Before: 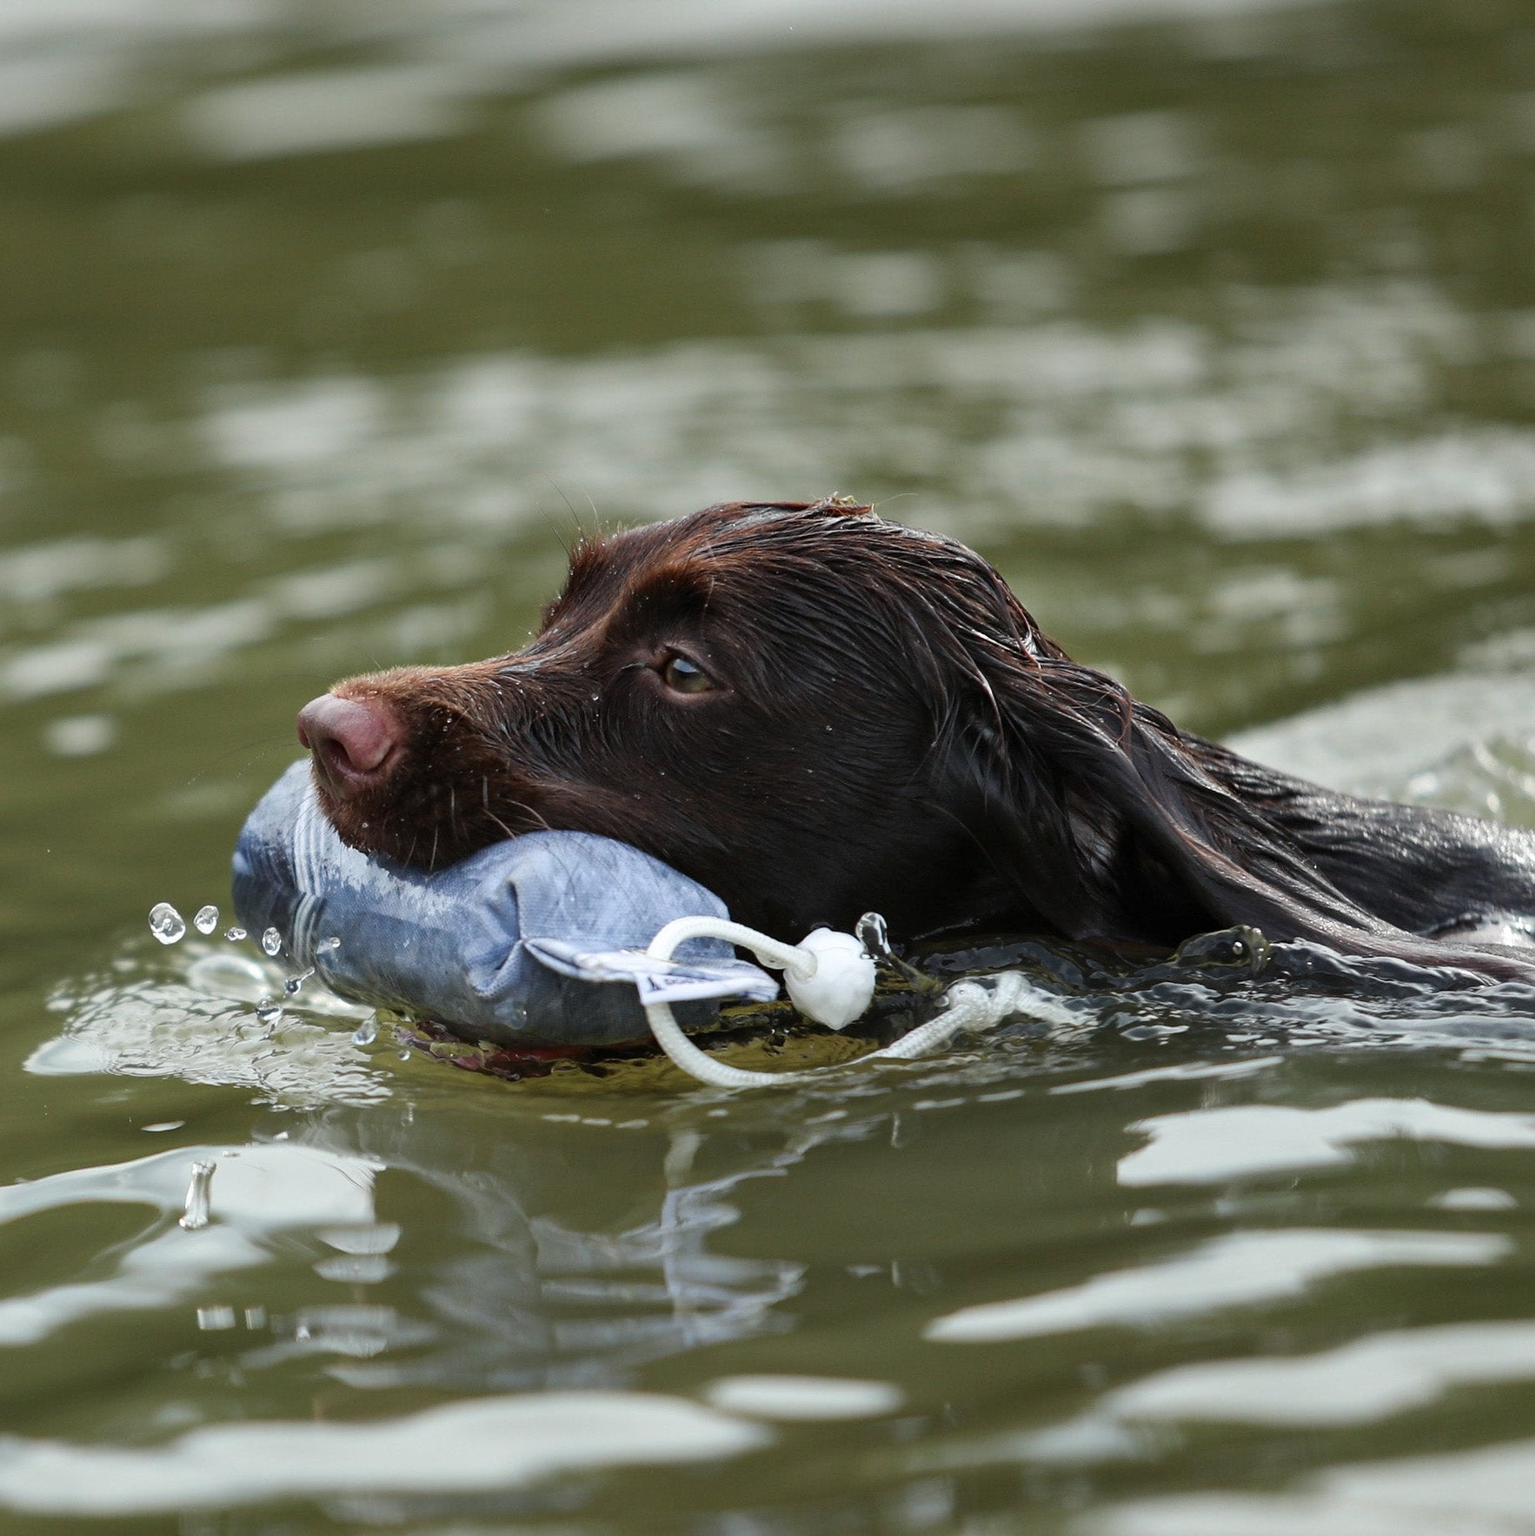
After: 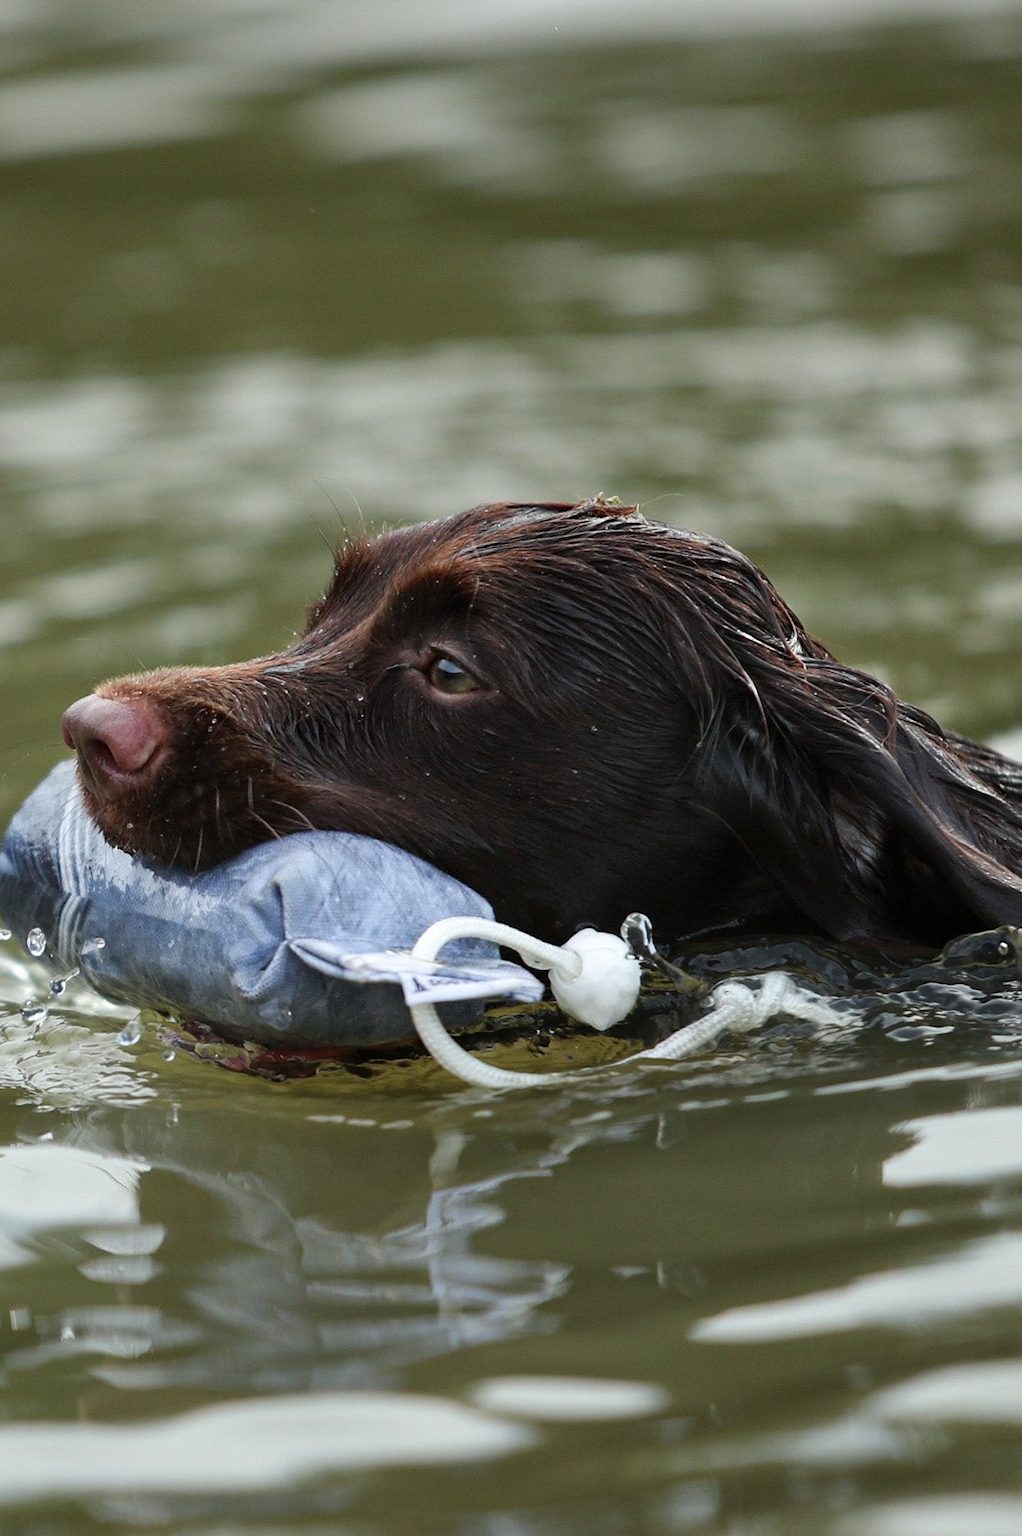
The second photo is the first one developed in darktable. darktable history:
crop and rotate: left 15.363%, right 18.048%
